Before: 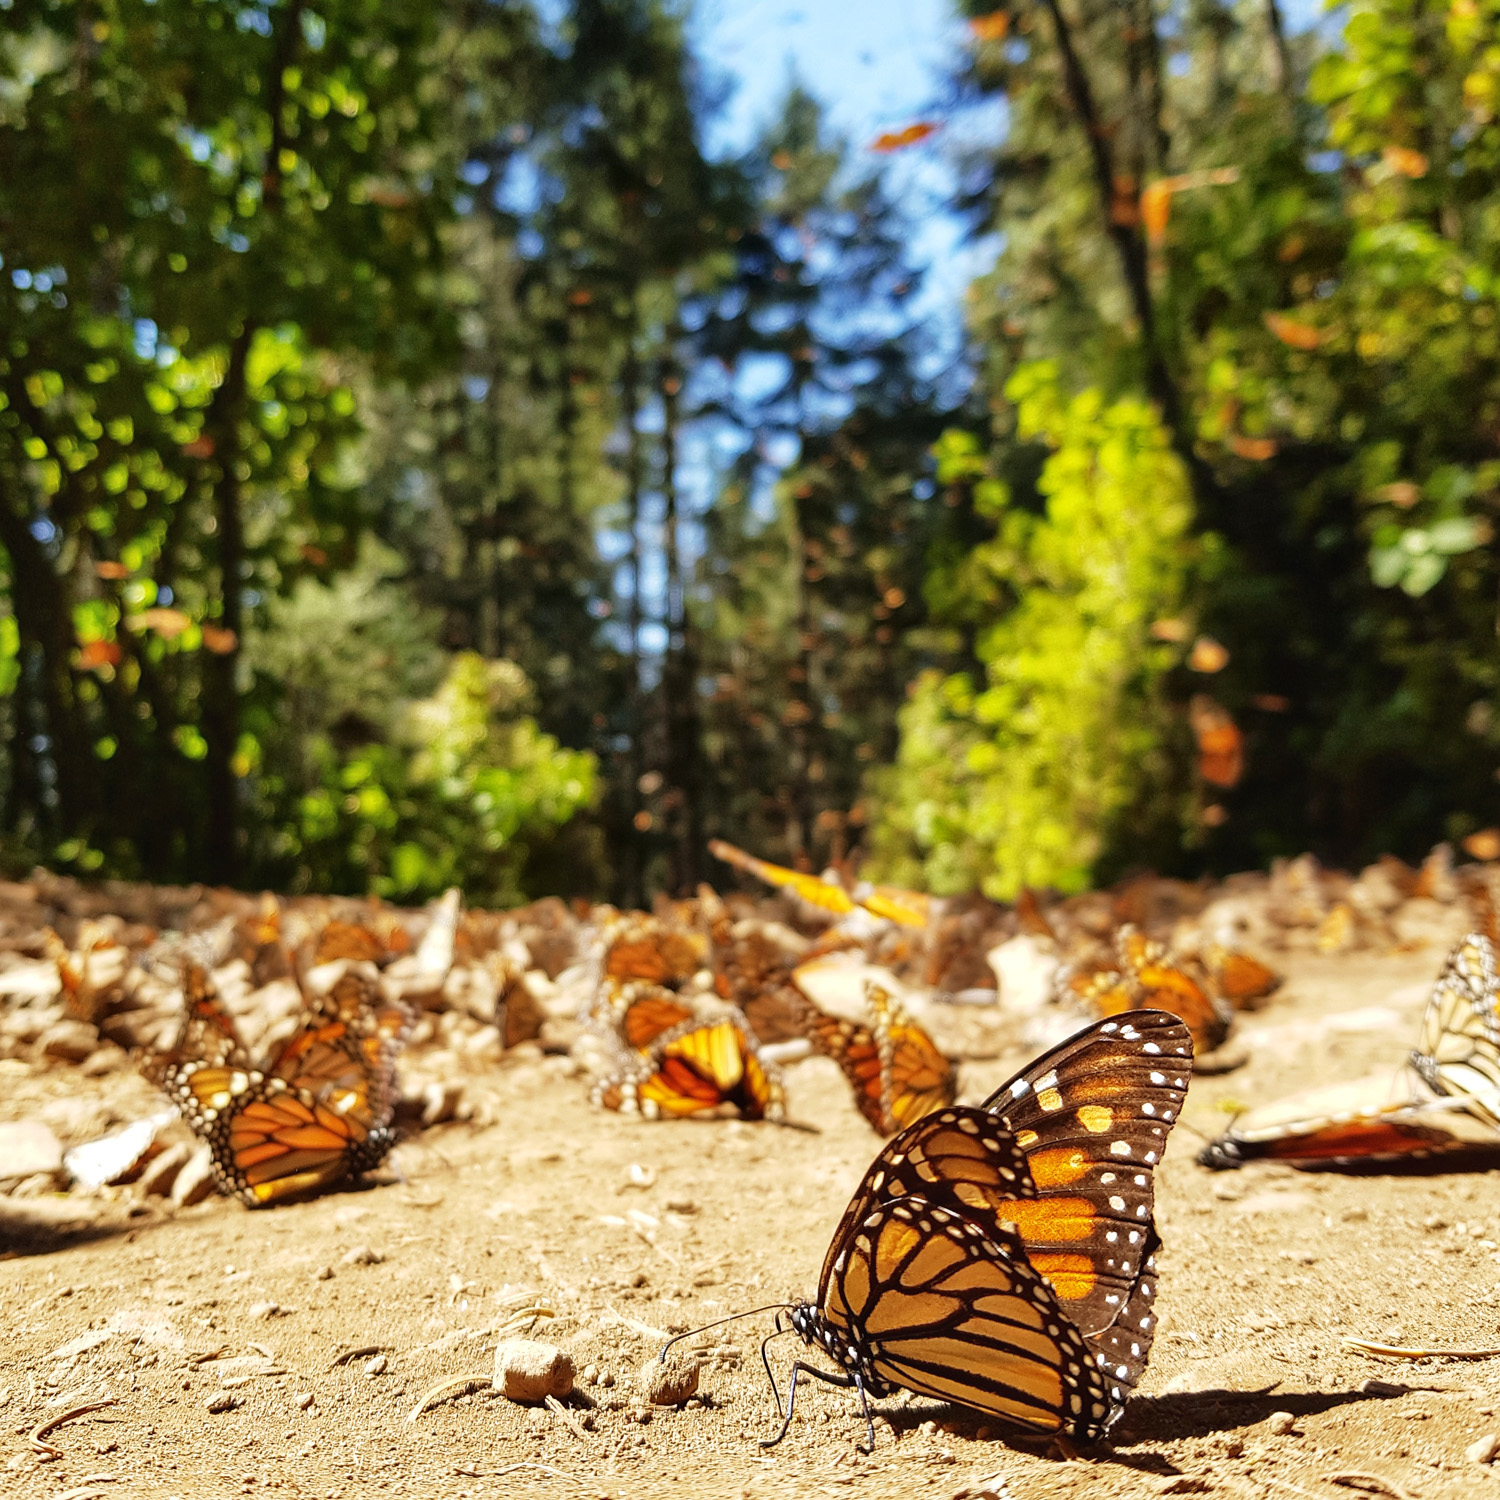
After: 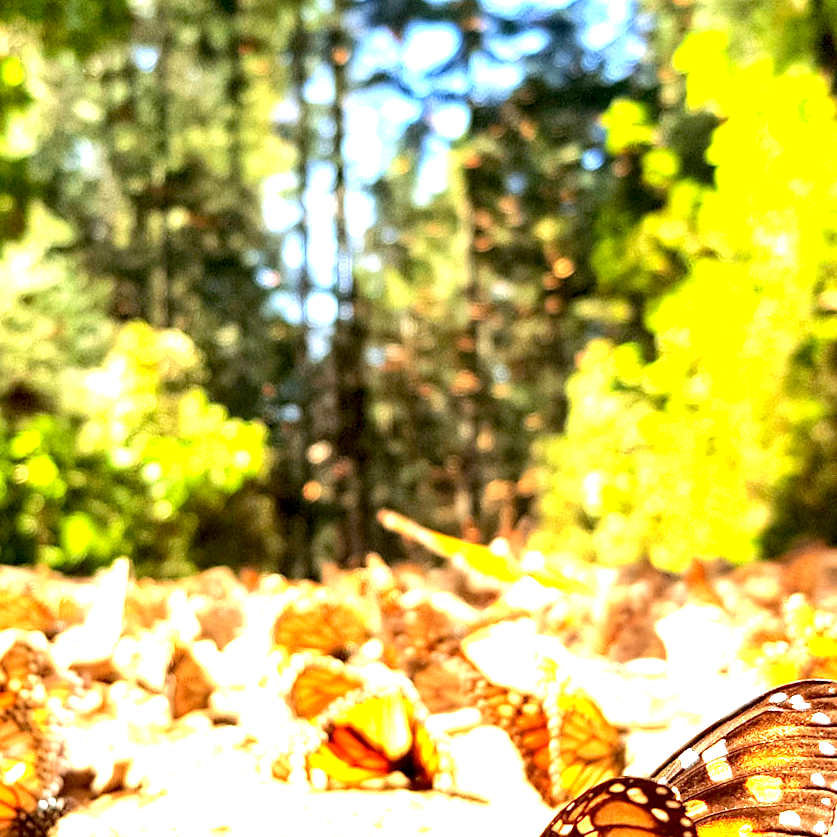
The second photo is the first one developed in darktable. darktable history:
exposure: black level correction 0.005, exposure 2.084 EV, compensate highlight preservation false
crop and rotate: left 22.13%, top 22.054%, right 22.026%, bottom 22.102%
